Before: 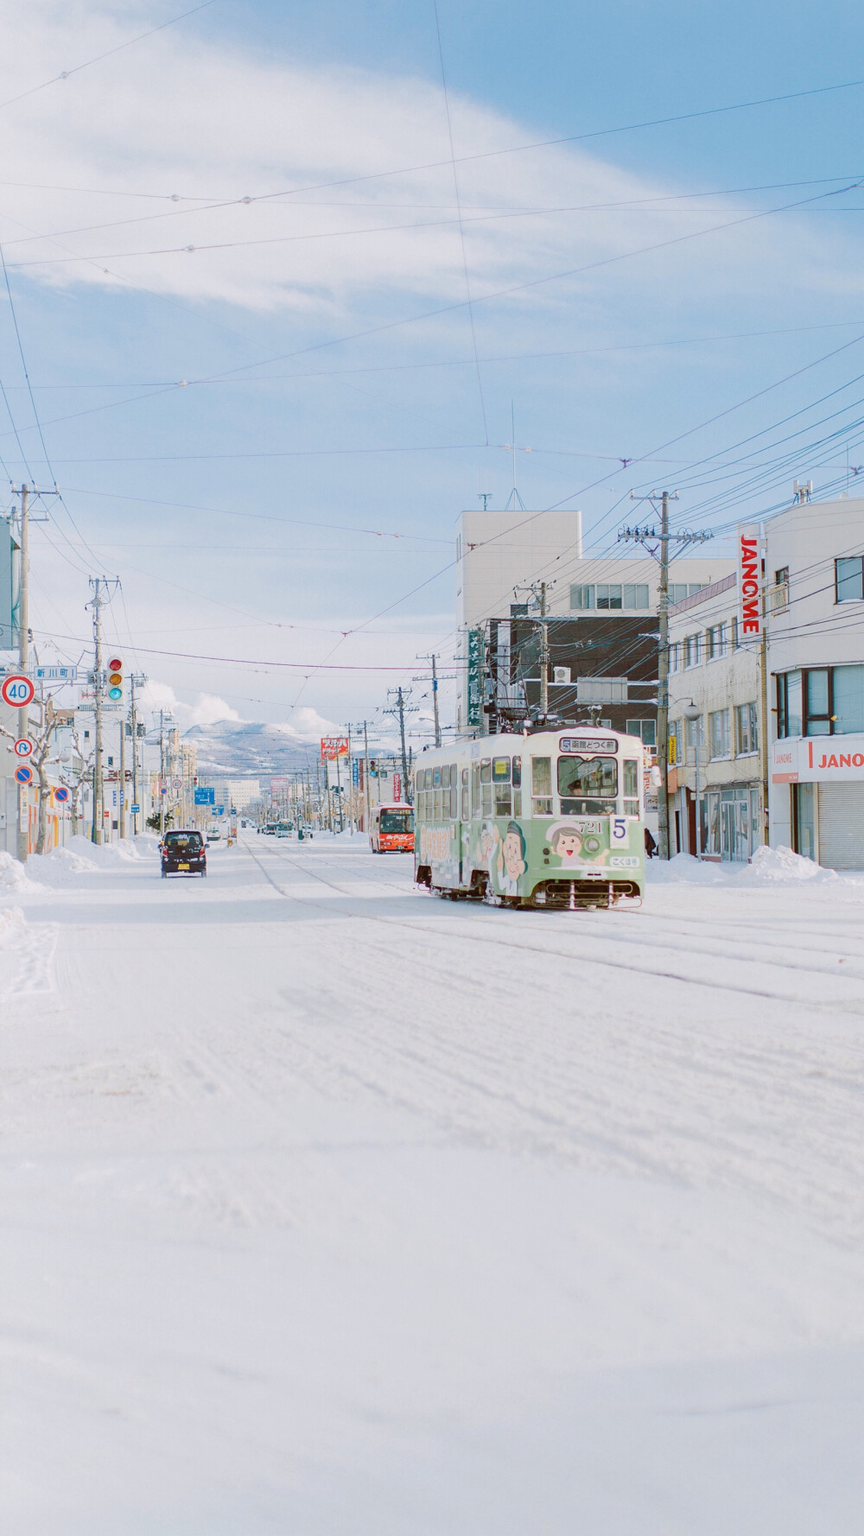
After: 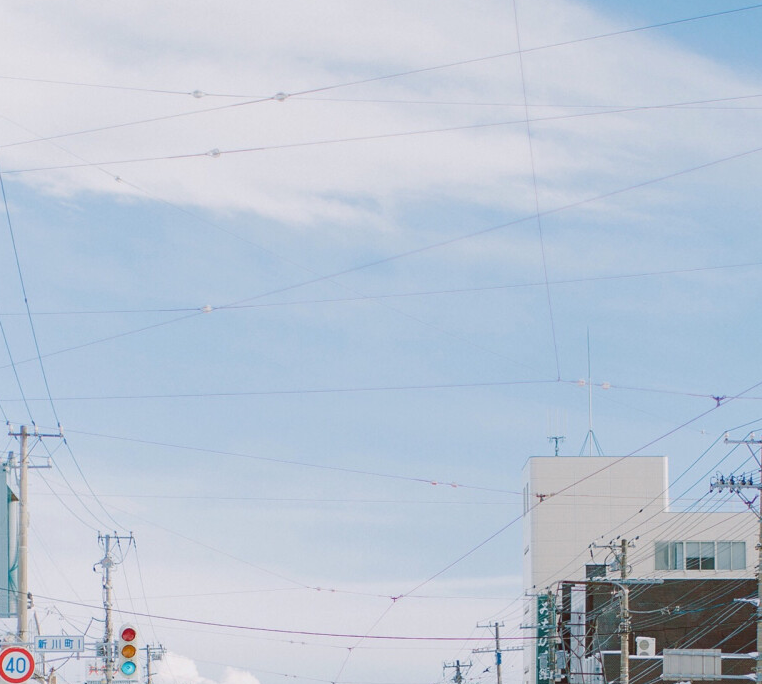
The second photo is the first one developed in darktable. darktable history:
crop: left 0.548%, top 7.628%, right 23.163%, bottom 53.894%
